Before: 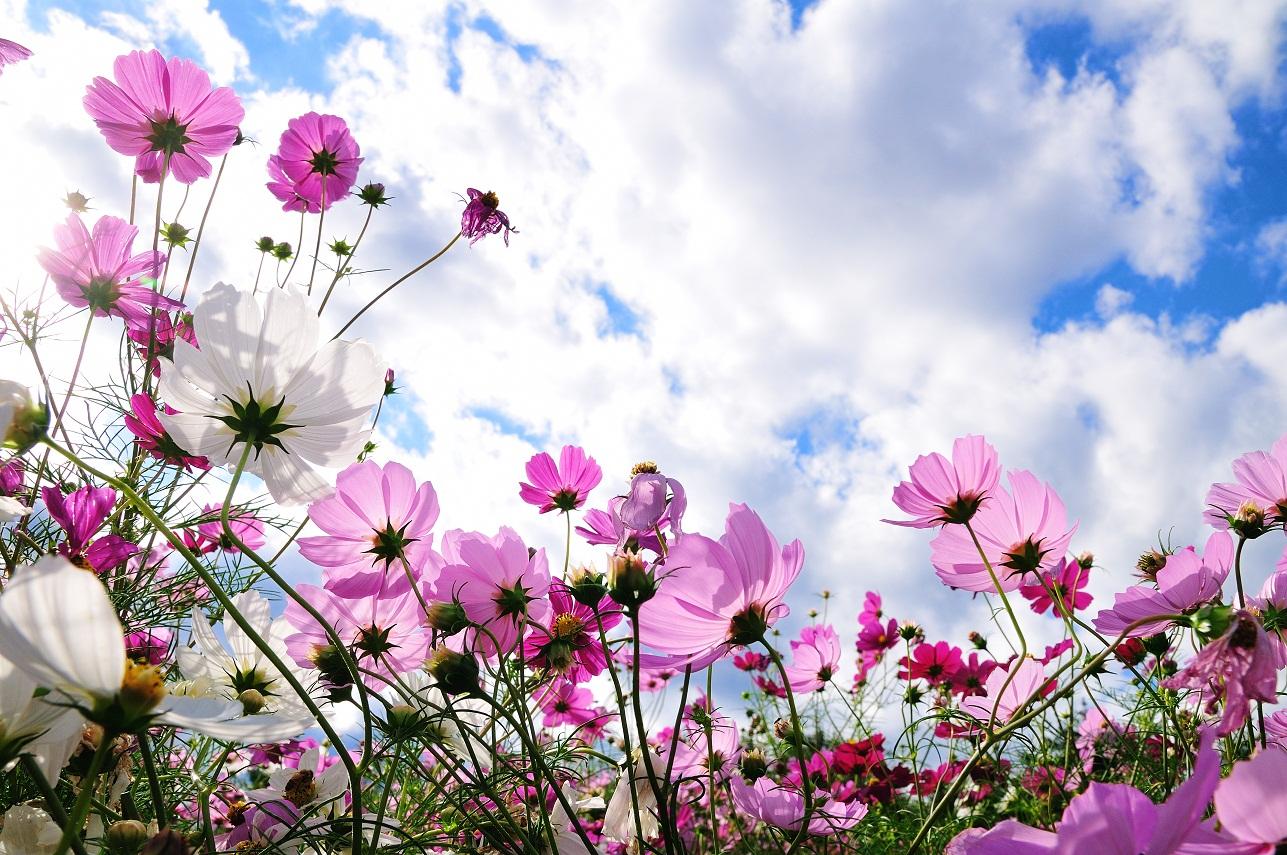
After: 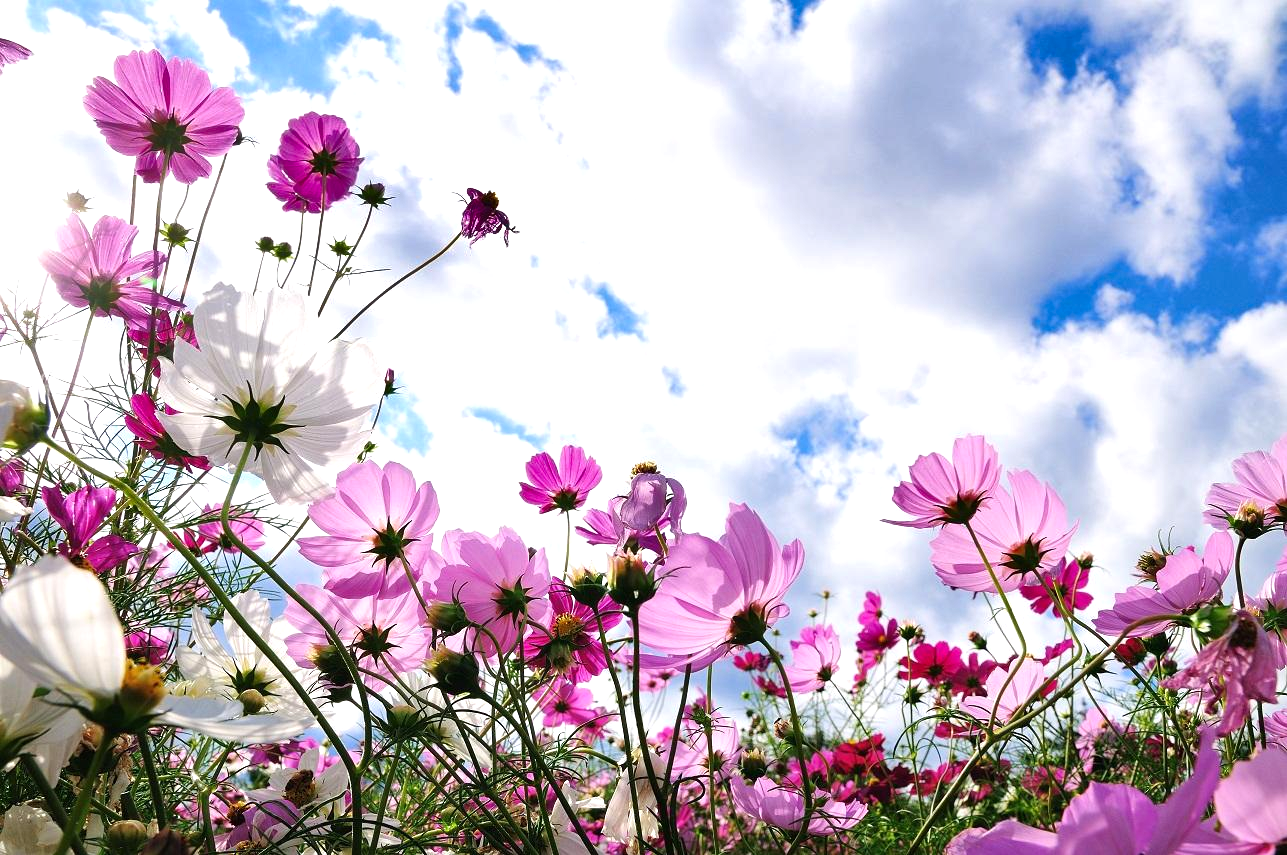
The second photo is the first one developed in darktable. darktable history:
exposure: exposure 0.297 EV, compensate highlight preservation false
shadows and highlights: shadows 20.79, highlights -35.89, soften with gaussian
